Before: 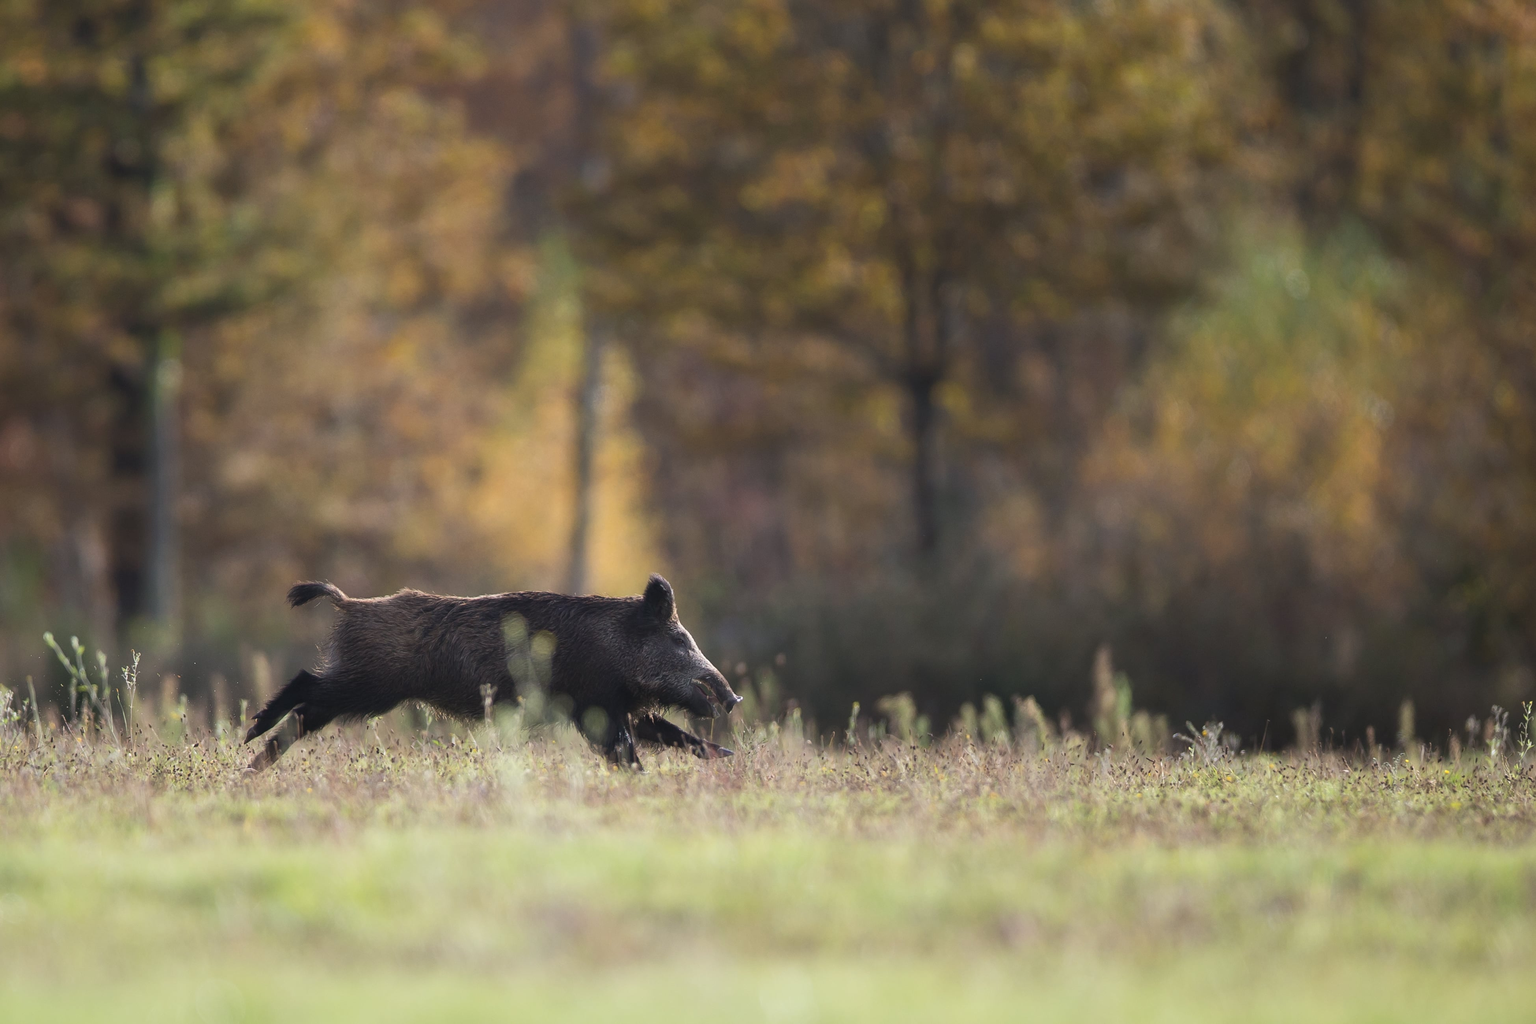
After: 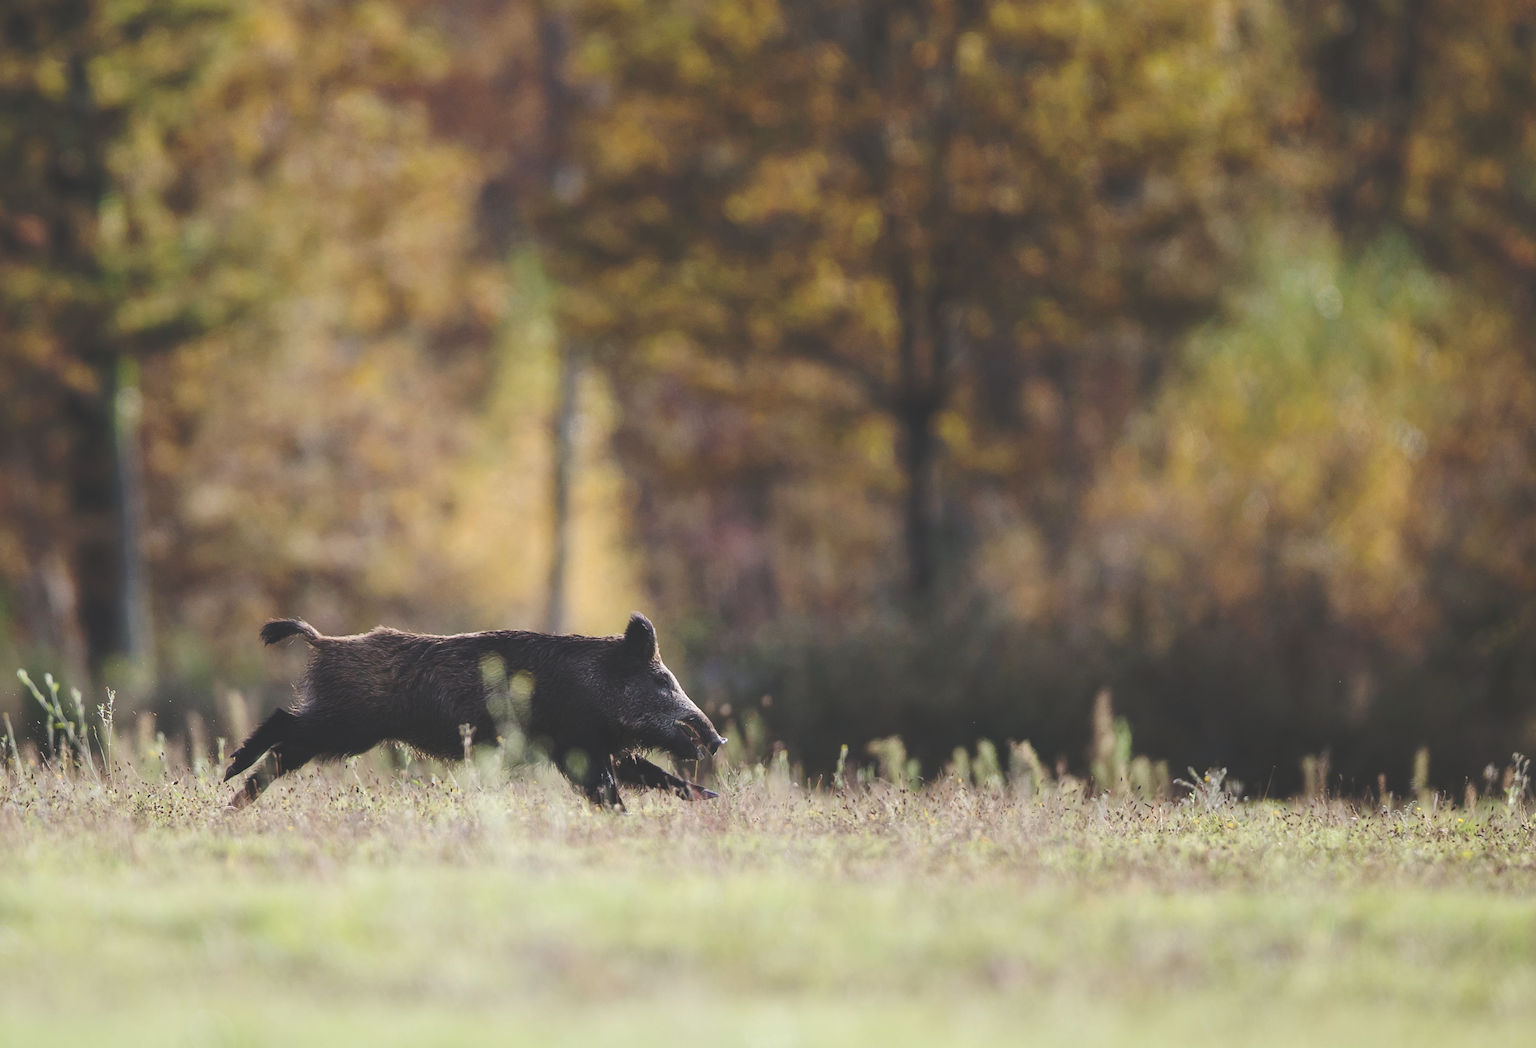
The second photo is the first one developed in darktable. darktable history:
rotate and perspective: rotation 0.074°, lens shift (vertical) 0.096, lens shift (horizontal) -0.041, crop left 0.043, crop right 0.952, crop top 0.024, crop bottom 0.979
base curve: curves: ch0 [(0, 0.024) (0.055, 0.065) (0.121, 0.166) (0.236, 0.319) (0.693, 0.726) (1, 1)], preserve colors none
local contrast: highlights 100%, shadows 100%, detail 120%, midtone range 0.2
